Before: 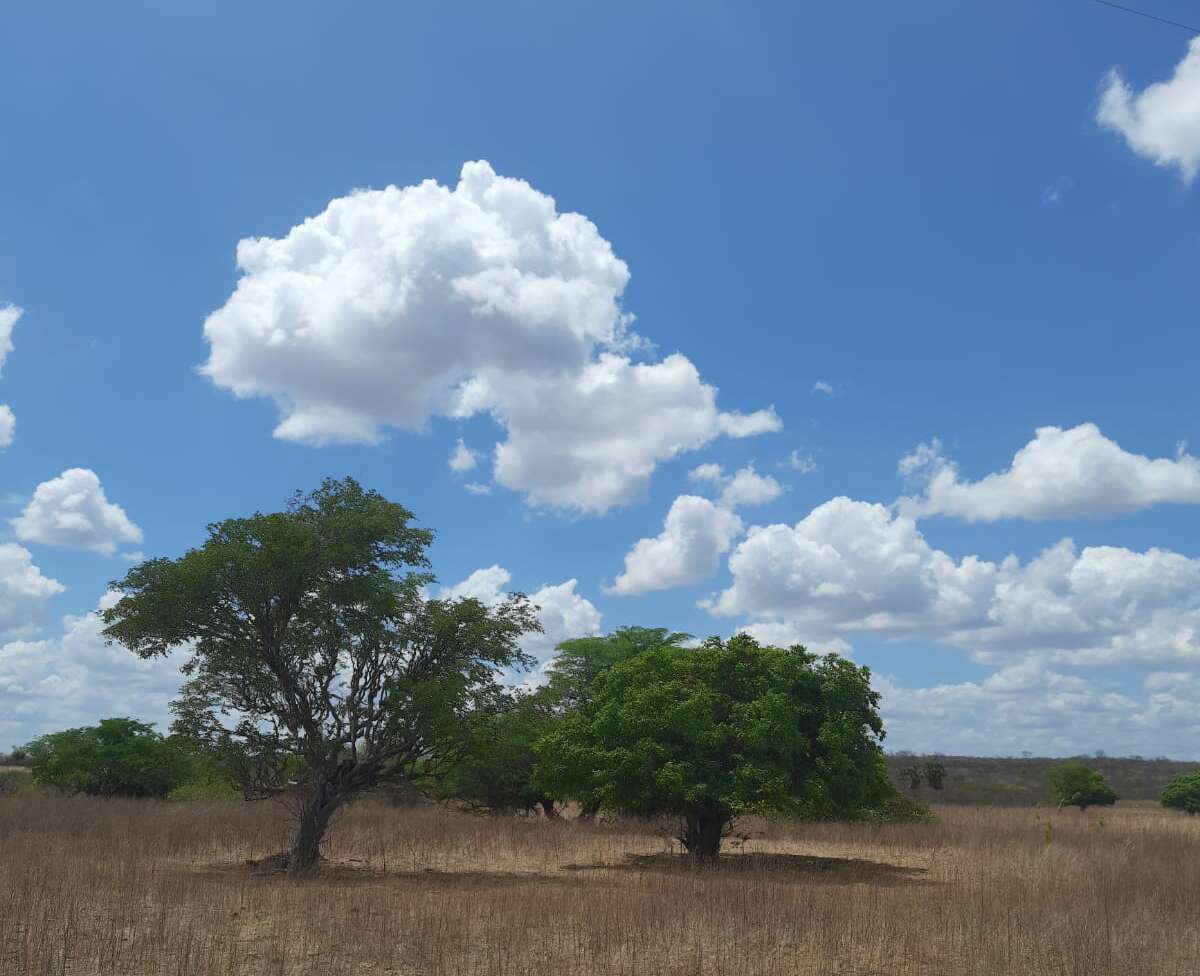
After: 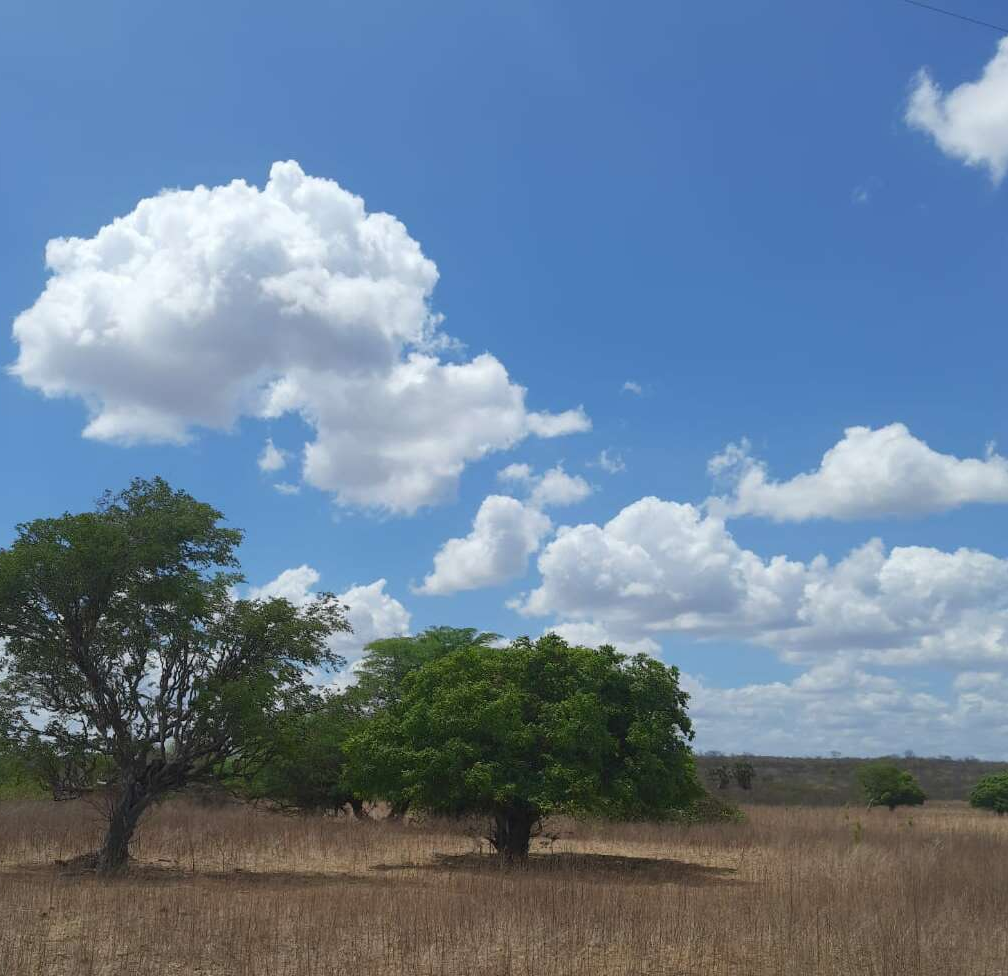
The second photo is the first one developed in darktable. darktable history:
crop: left 15.946%
